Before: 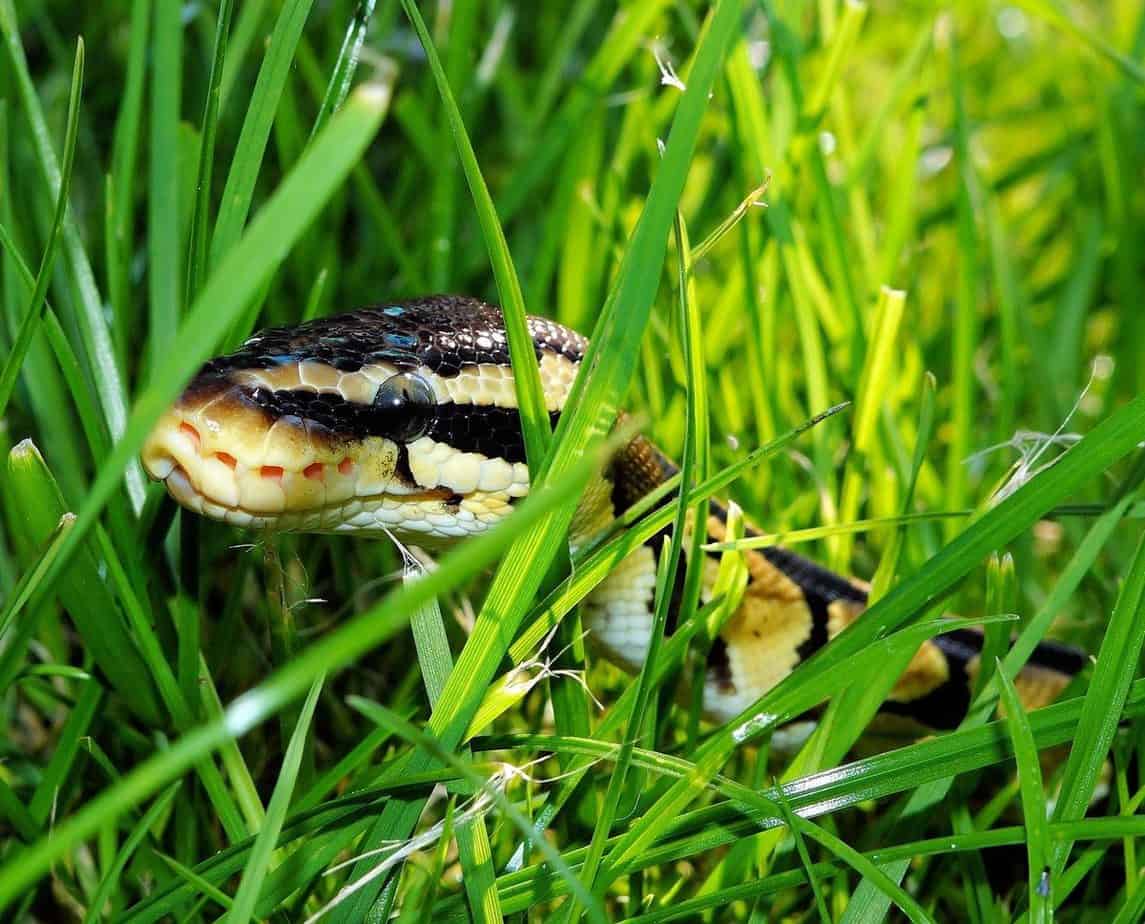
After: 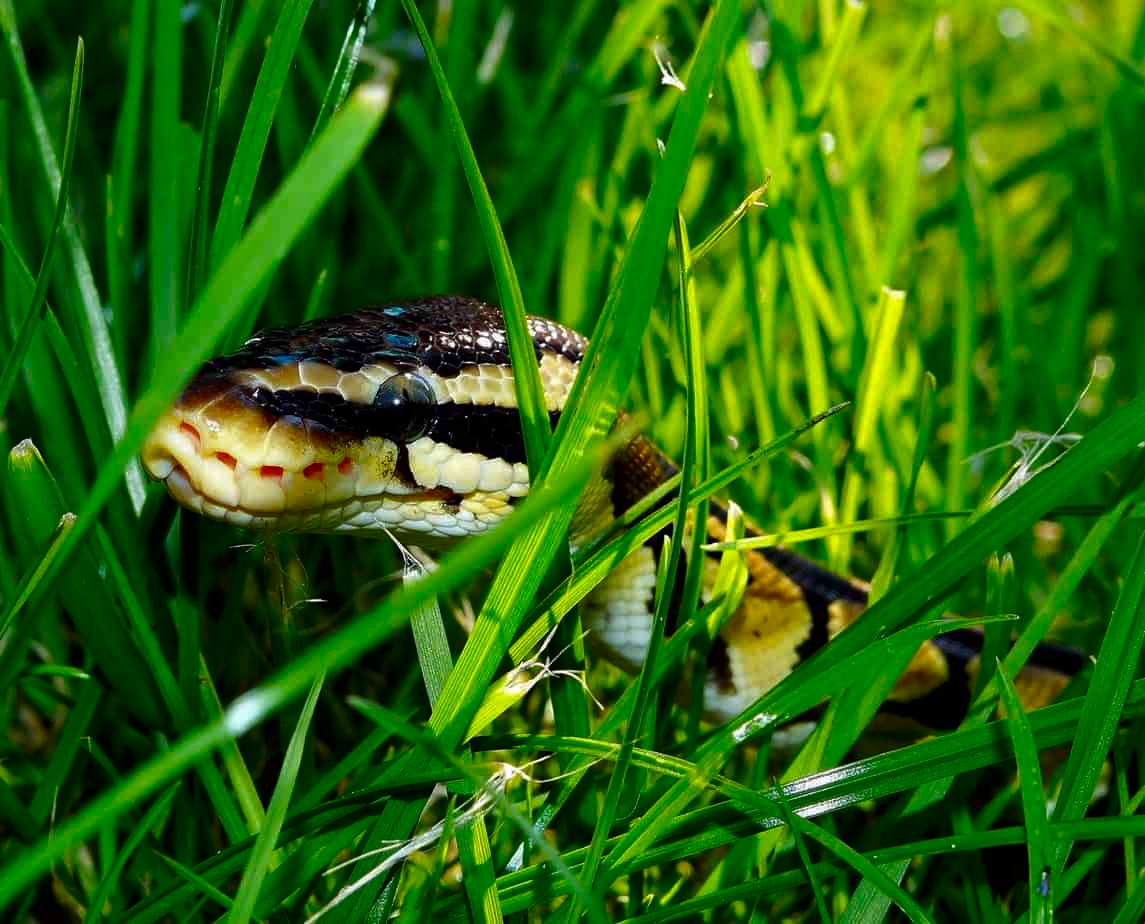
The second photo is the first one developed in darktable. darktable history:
contrast brightness saturation: brightness -0.247, saturation 0.196
